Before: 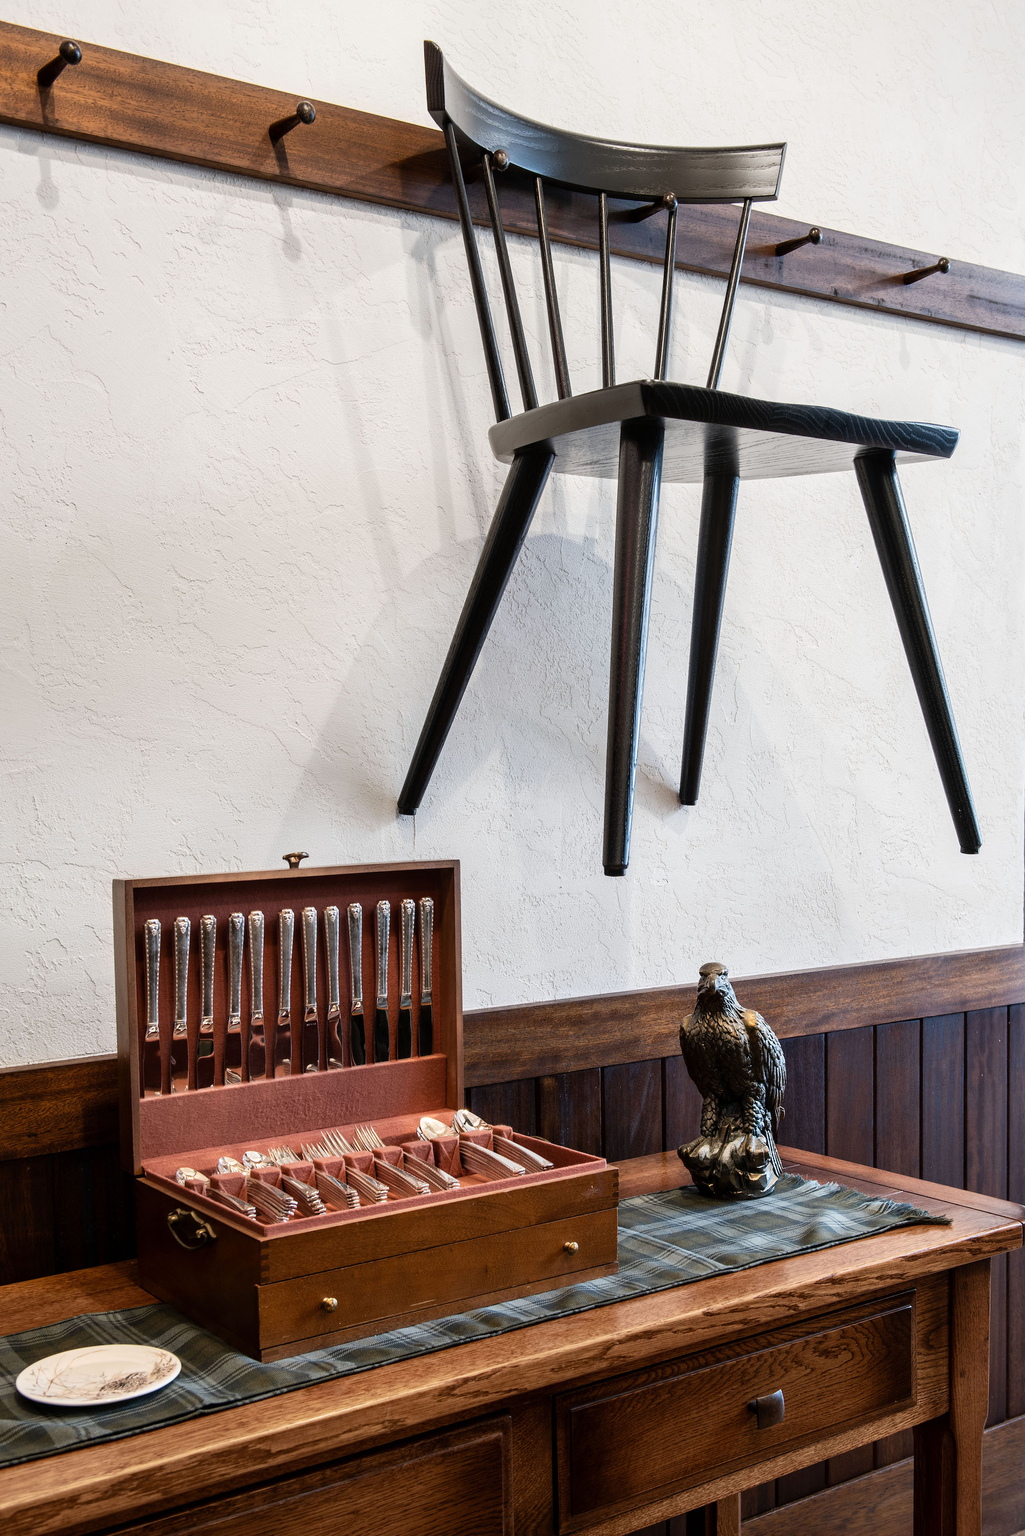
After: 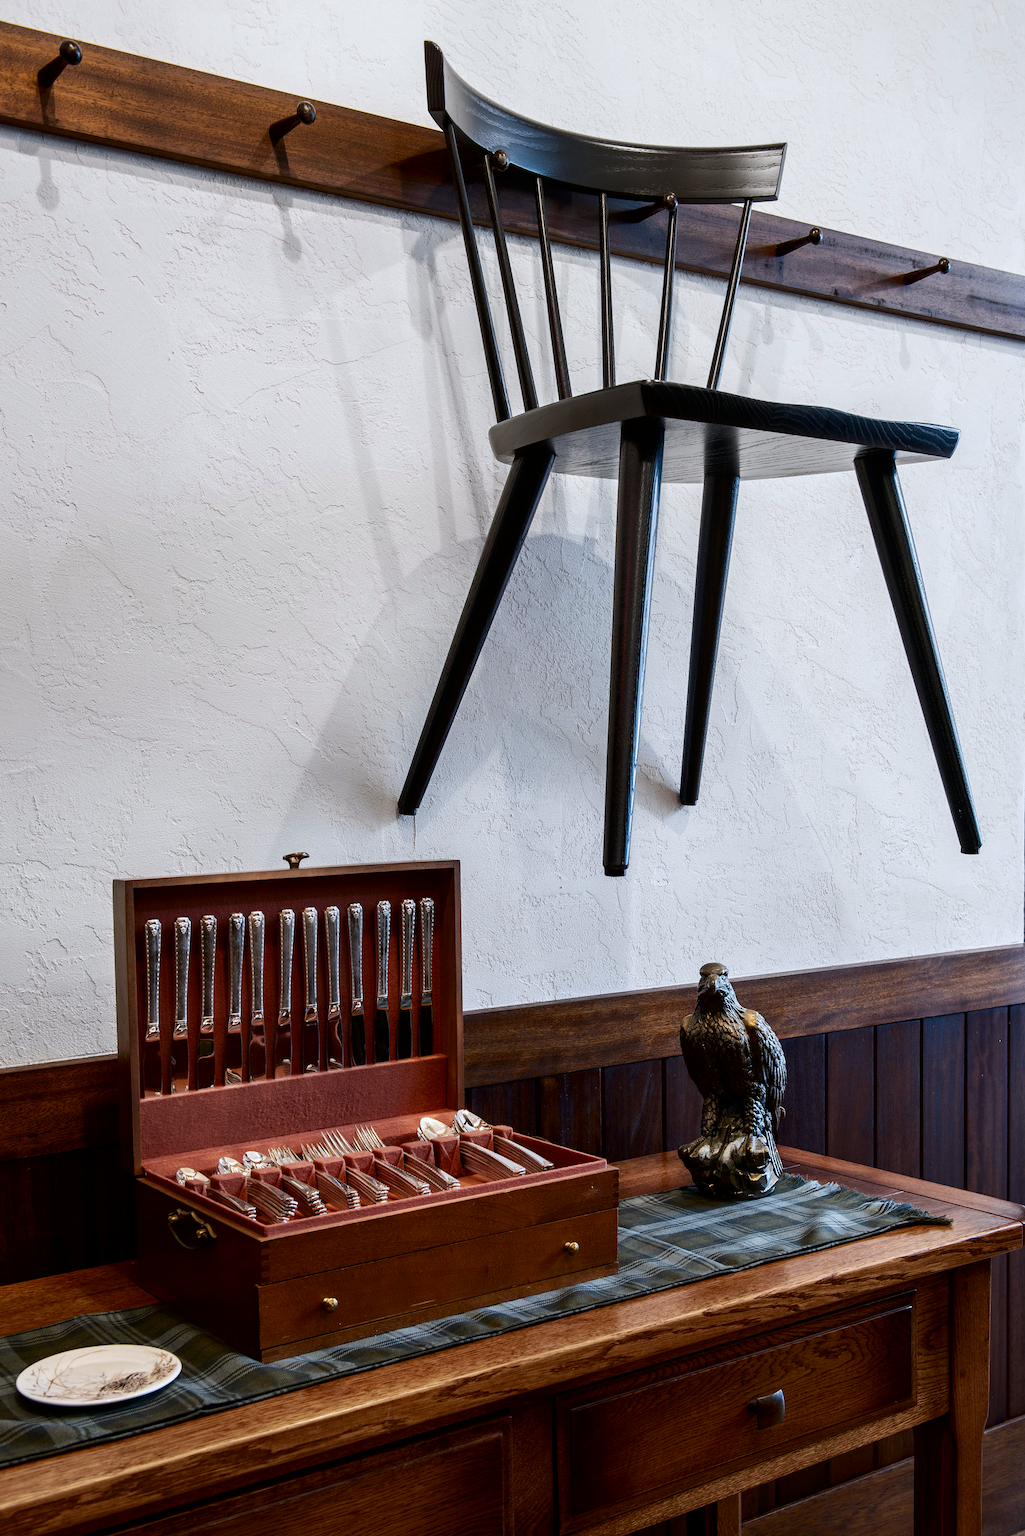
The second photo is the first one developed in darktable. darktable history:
color correction: highlights a* -0.182, highlights b* -0.124
white balance: red 0.976, blue 1.04
contrast brightness saturation: brightness -0.2, saturation 0.08
